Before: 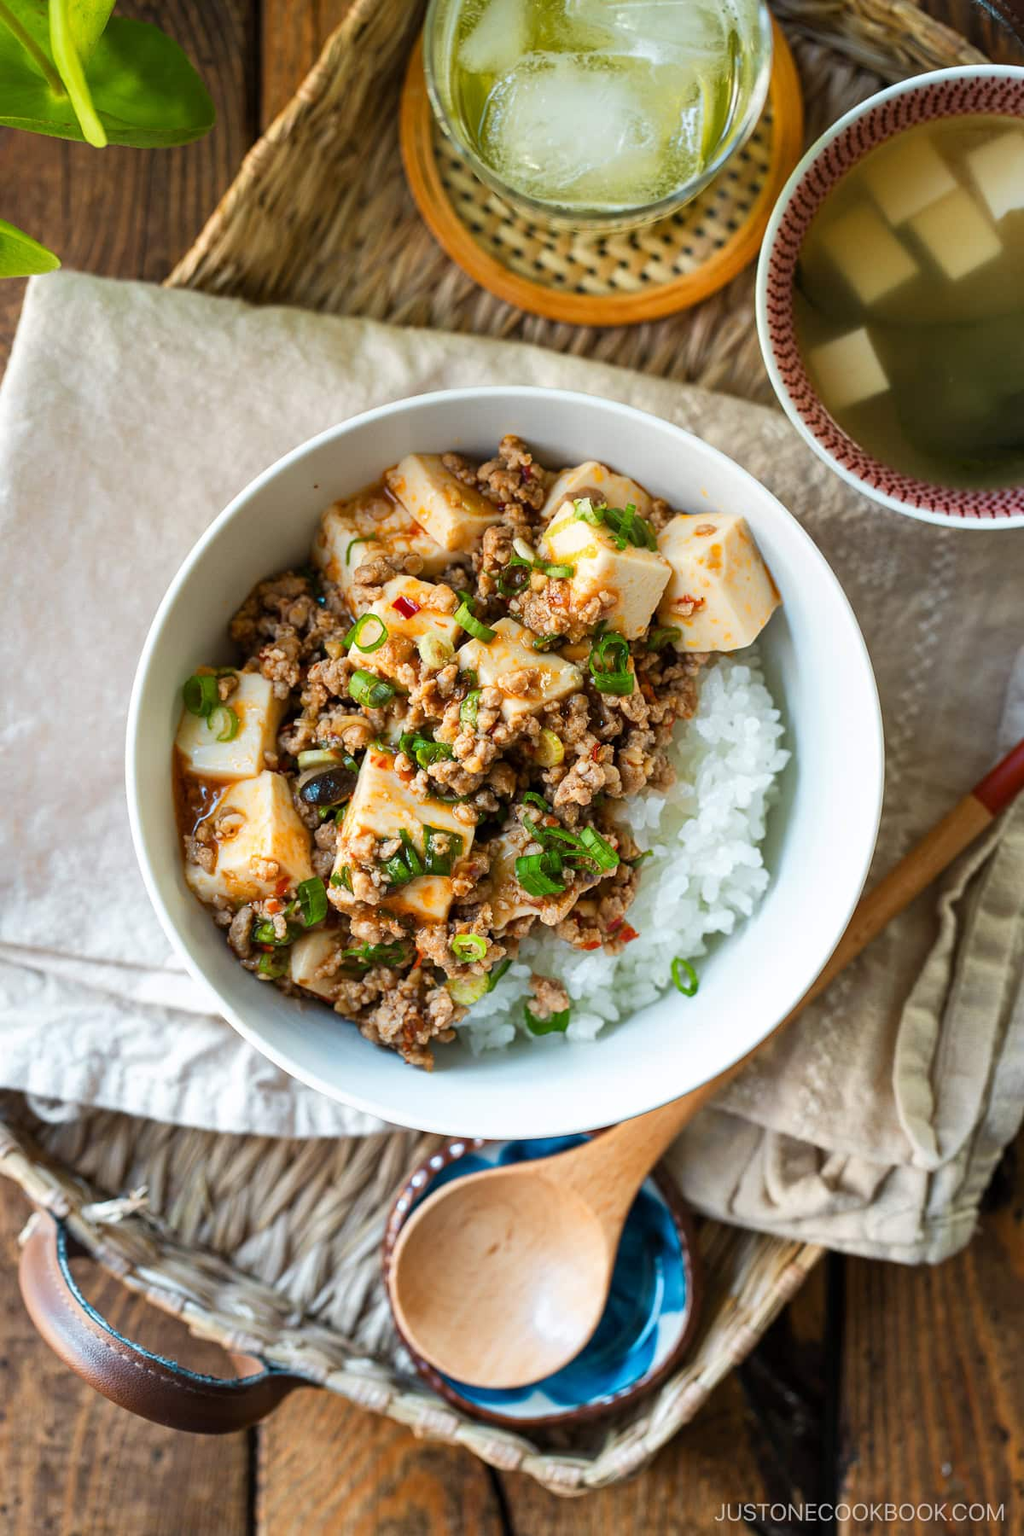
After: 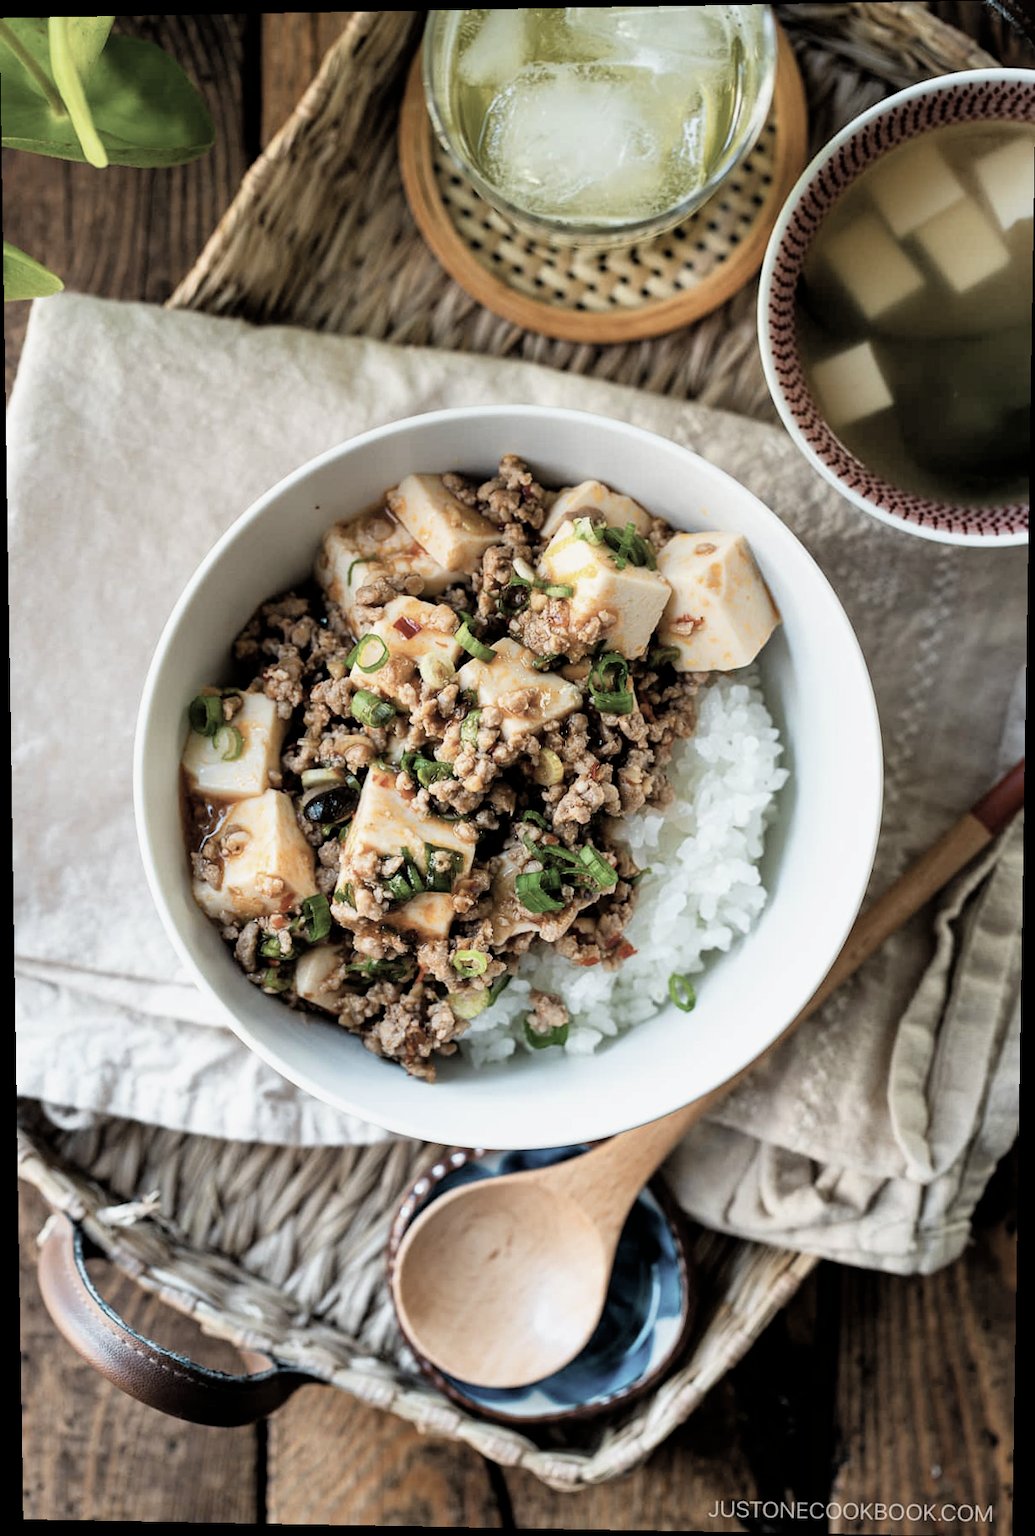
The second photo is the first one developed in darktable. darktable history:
rotate and perspective: lens shift (vertical) 0.048, lens shift (horizontal) -0.024, automatic cropping off
filmic rgb: black relative exposure -4.93 EV, white relative exposure 2.84 EV, hardness 3.72
color correction: saturation 0.57
rgb levels: preserve colors max RGB
